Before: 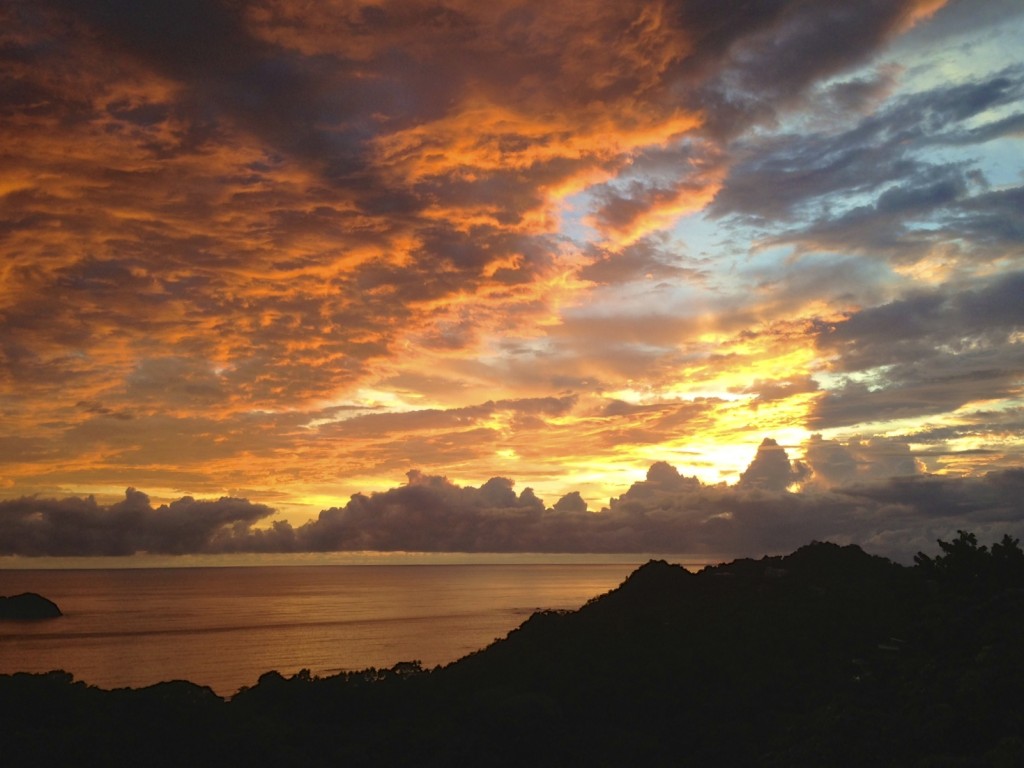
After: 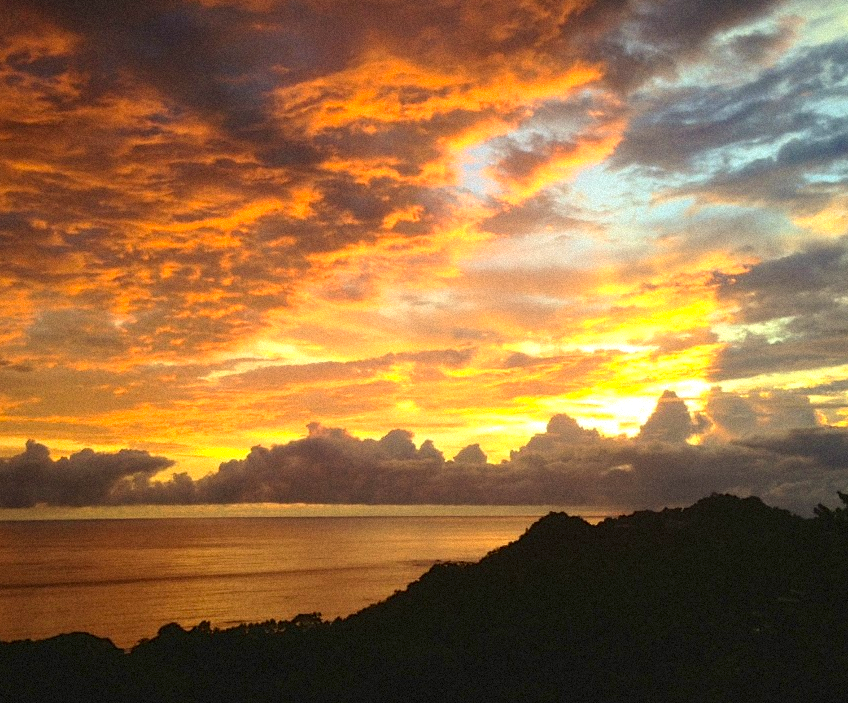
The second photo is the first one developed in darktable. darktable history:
exposure: exposure 0.2 EV, compensate highlight preservation false
contrast brightness saturation: contrast 0.23, brightness 0.1, saturation 0.29
crop: left 9.807%, top 6.259%, right 7.334%, bottom 2.177%
rgb curve: curves: ch2 [(0, 0) (0.567, 0.512) (1, 1)], mode RGB, independent channels
grain: mid-tones bias 0%
